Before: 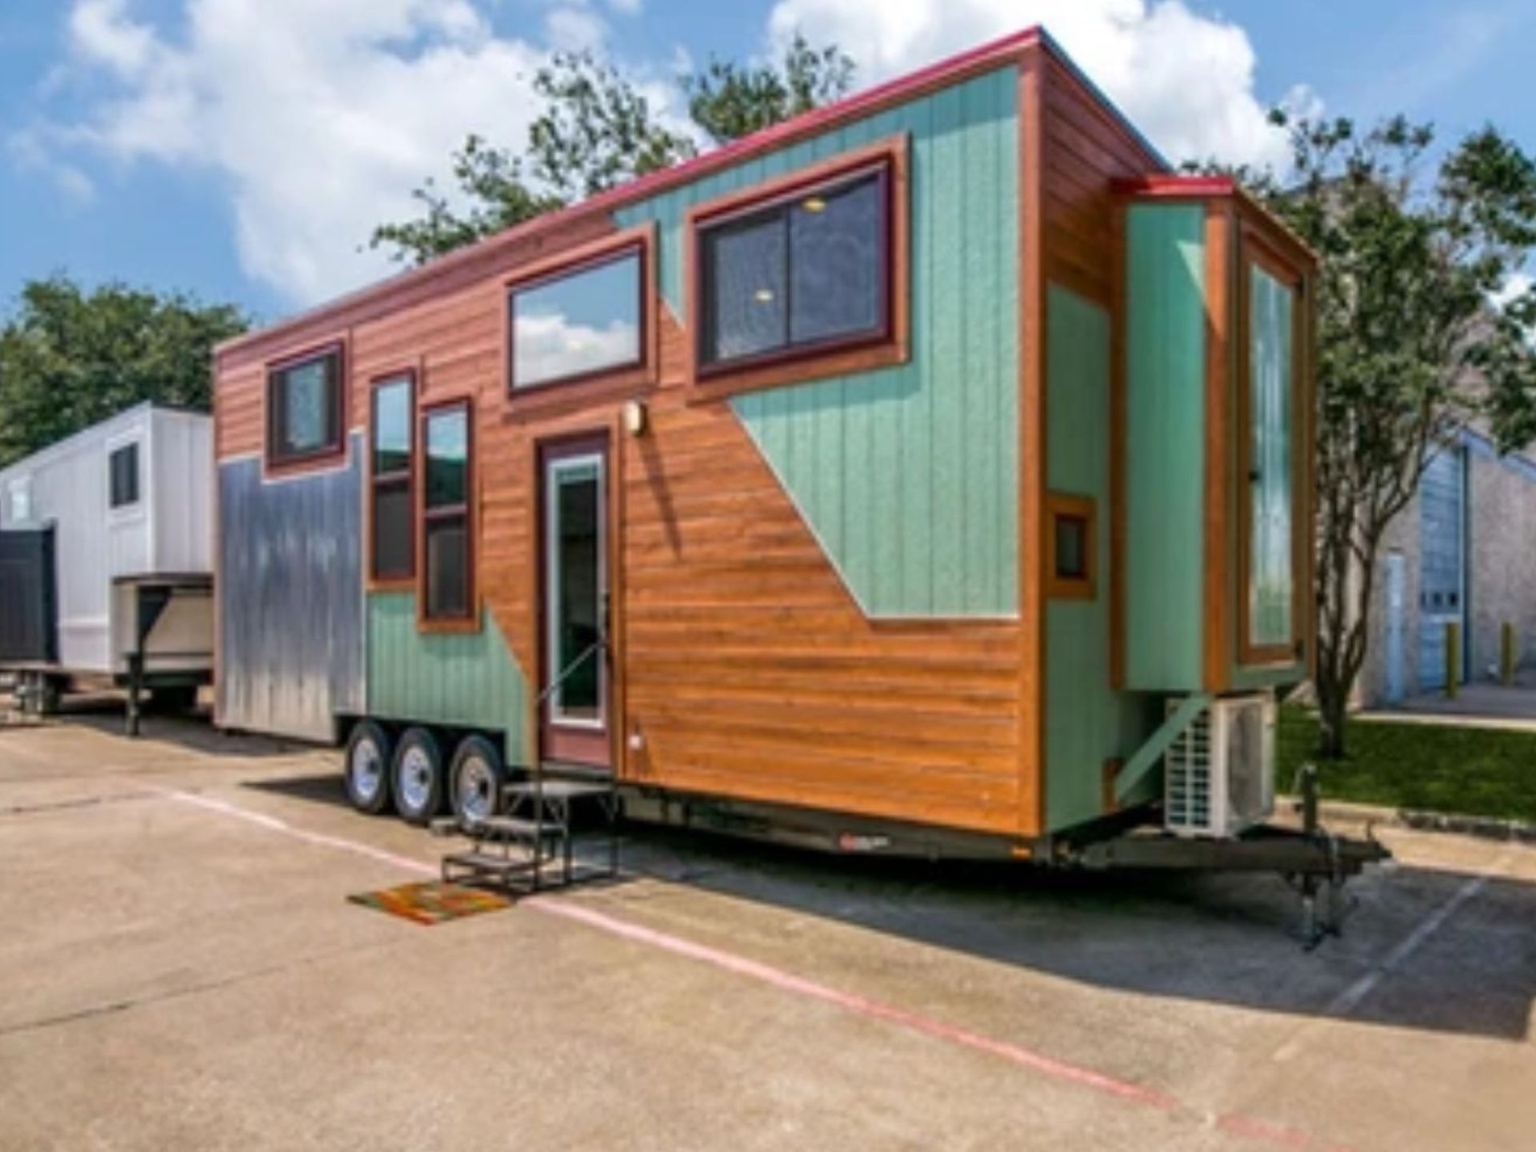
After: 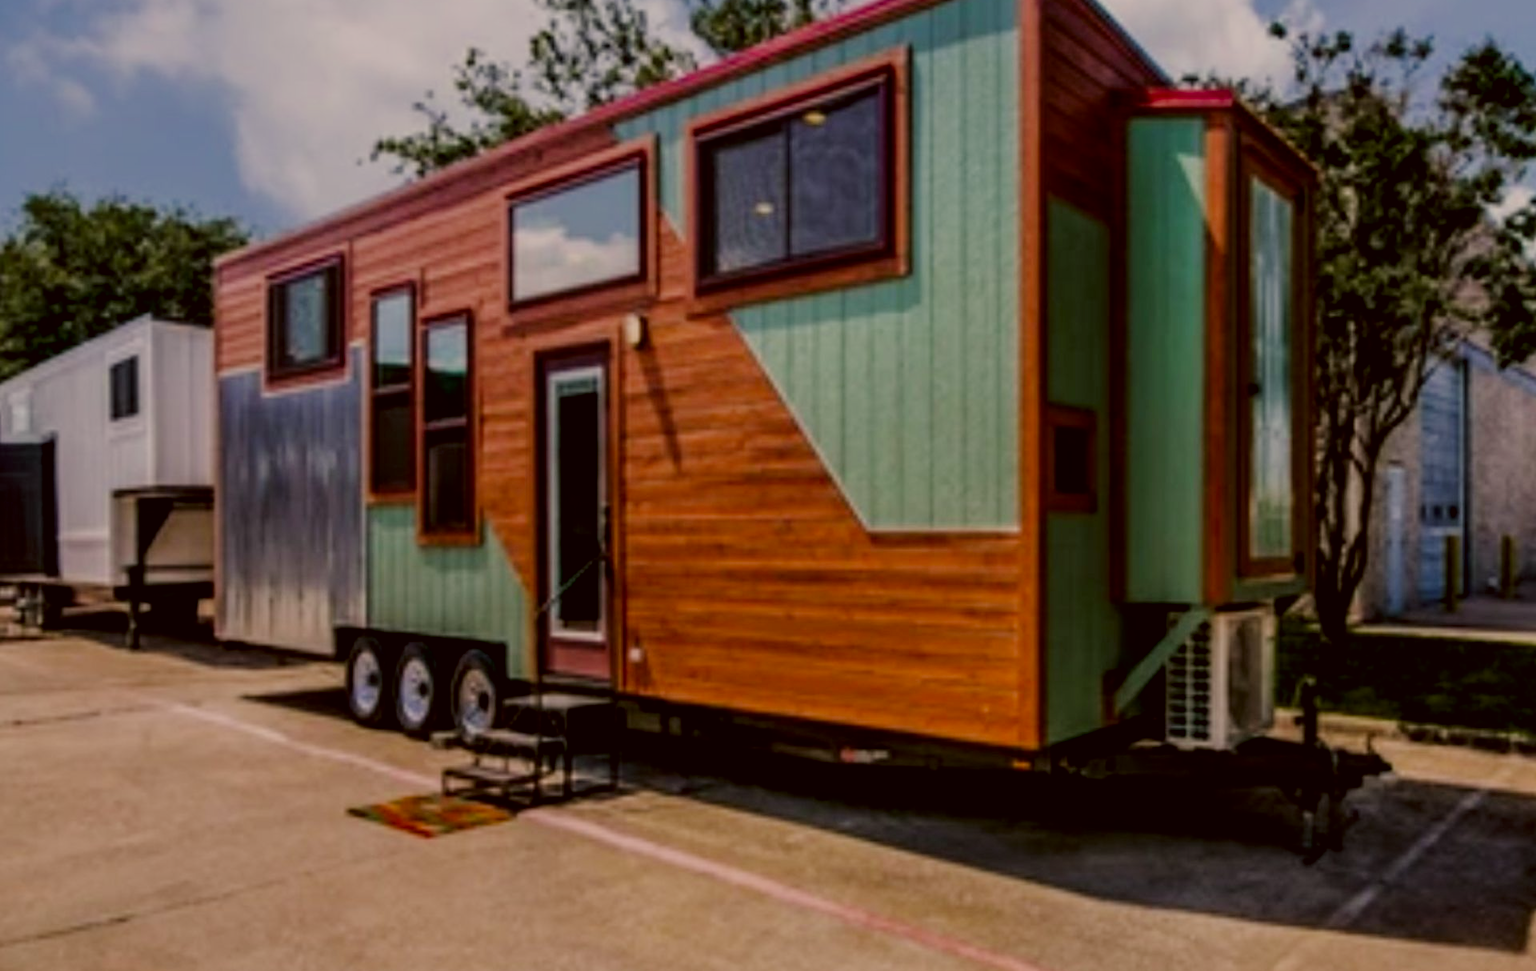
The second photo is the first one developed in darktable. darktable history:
color correction: highlights a* 6.44, highlights b* 7.58, shadows a* 5.54, shadows b* 7.13, saturation 0.905
contrast brightness saturation: brightness -0.254, saturation 0.201
crop: top 7.584%, bottom 8.042%
filmic rgb: black relative exposure -4.15 EV, white relative exposure 5.15 EV, hardness 2.11, contrast 1.163, preserve chrominance max RGB
